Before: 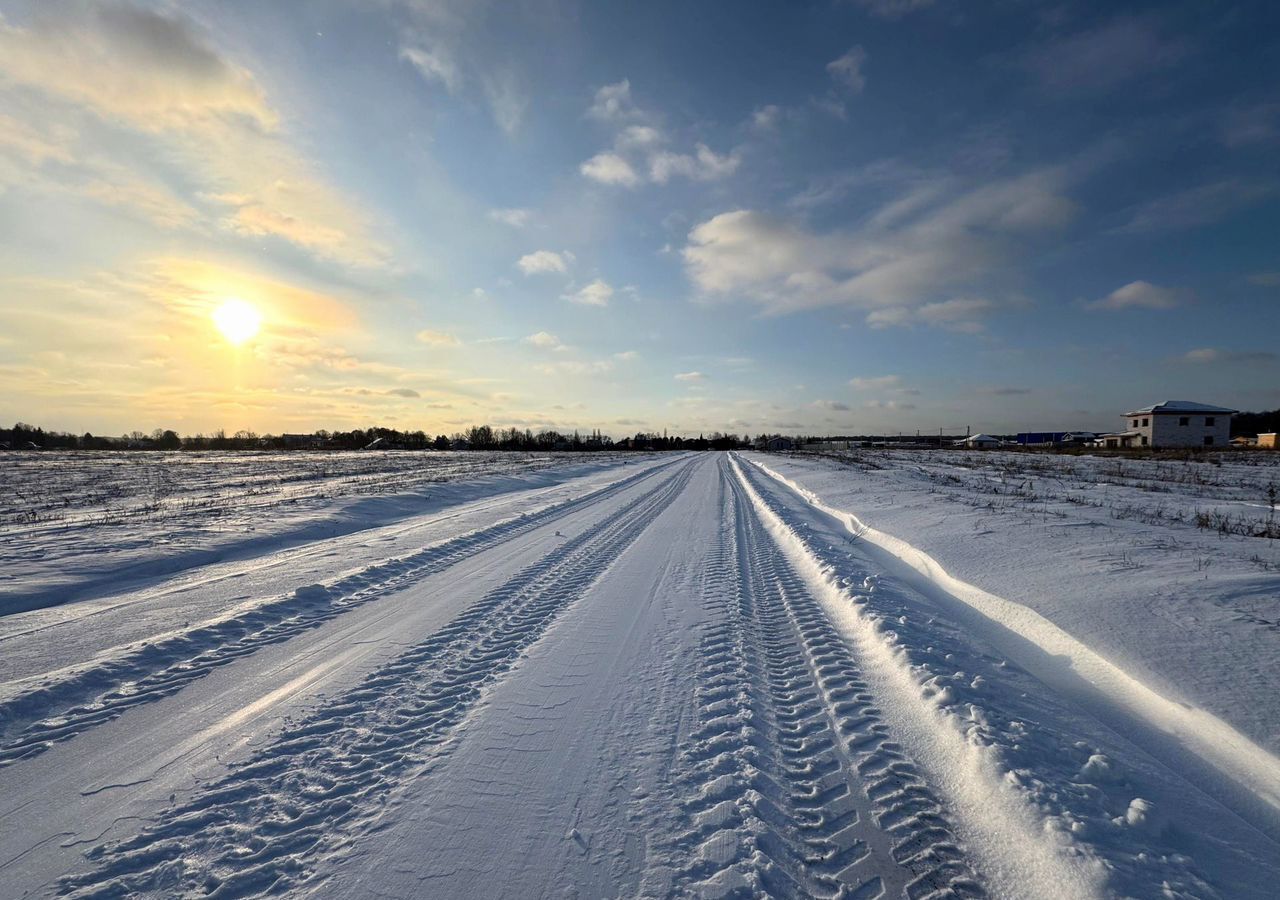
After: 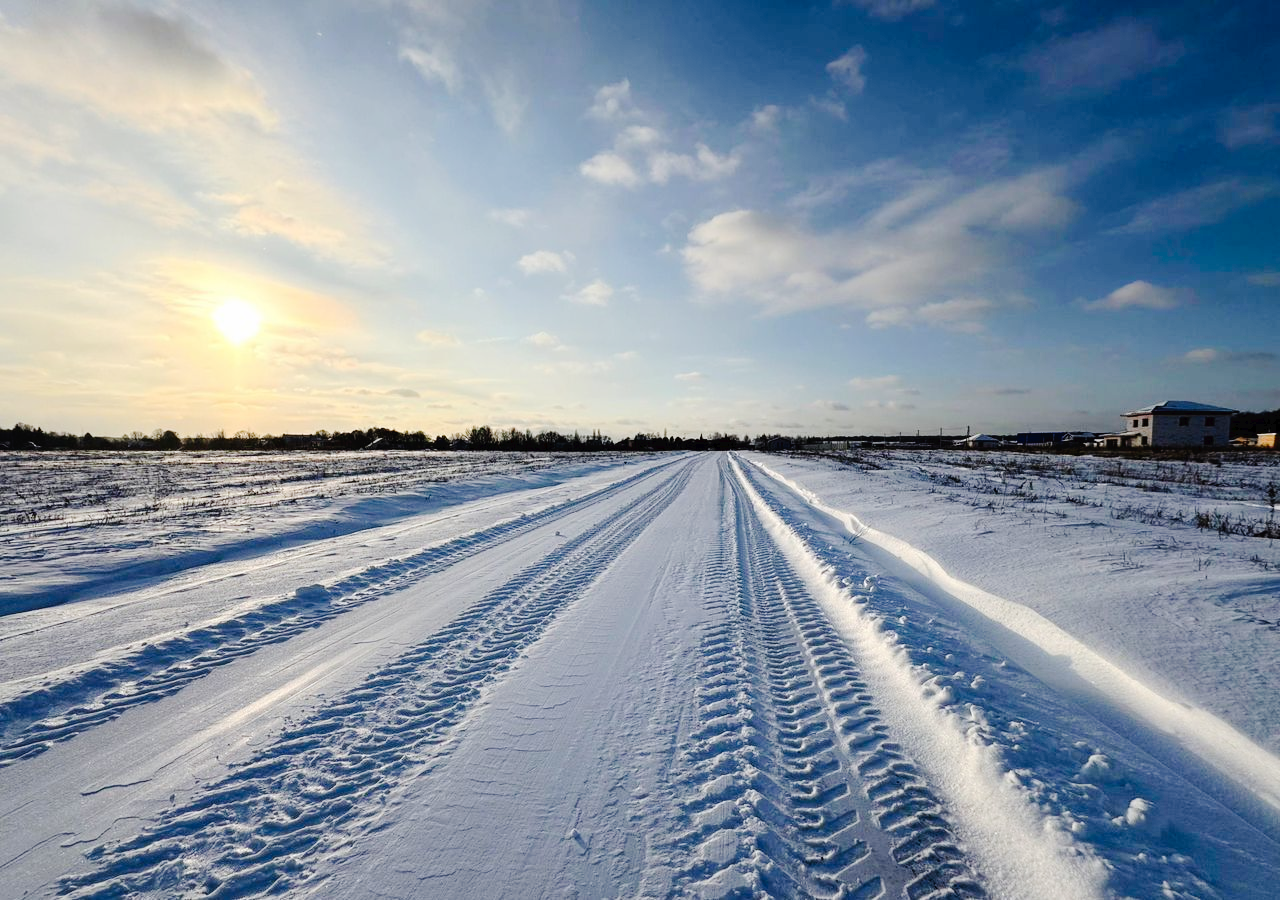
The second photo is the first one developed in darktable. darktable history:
tone curve: curves: ch0 [(0, 0) (0.003, 0.019) (0.011, 0.021) (0.025, 0.023) (0.044, 0.026) (0.069, 0.037) (0.1, 0.059) (0.136, 0.088) (0.177, 0.138) (0.224, 0.199) (0.277, 0.279) (0.335, 0.376) (0.399, 0.481) (0.468, 0.581) (0.543, 0.658) (0.623, 0.735) (0.709, 0.8) (0.801, 0.861) (0.898, 0.928) (1, 1)], preserve colors none
